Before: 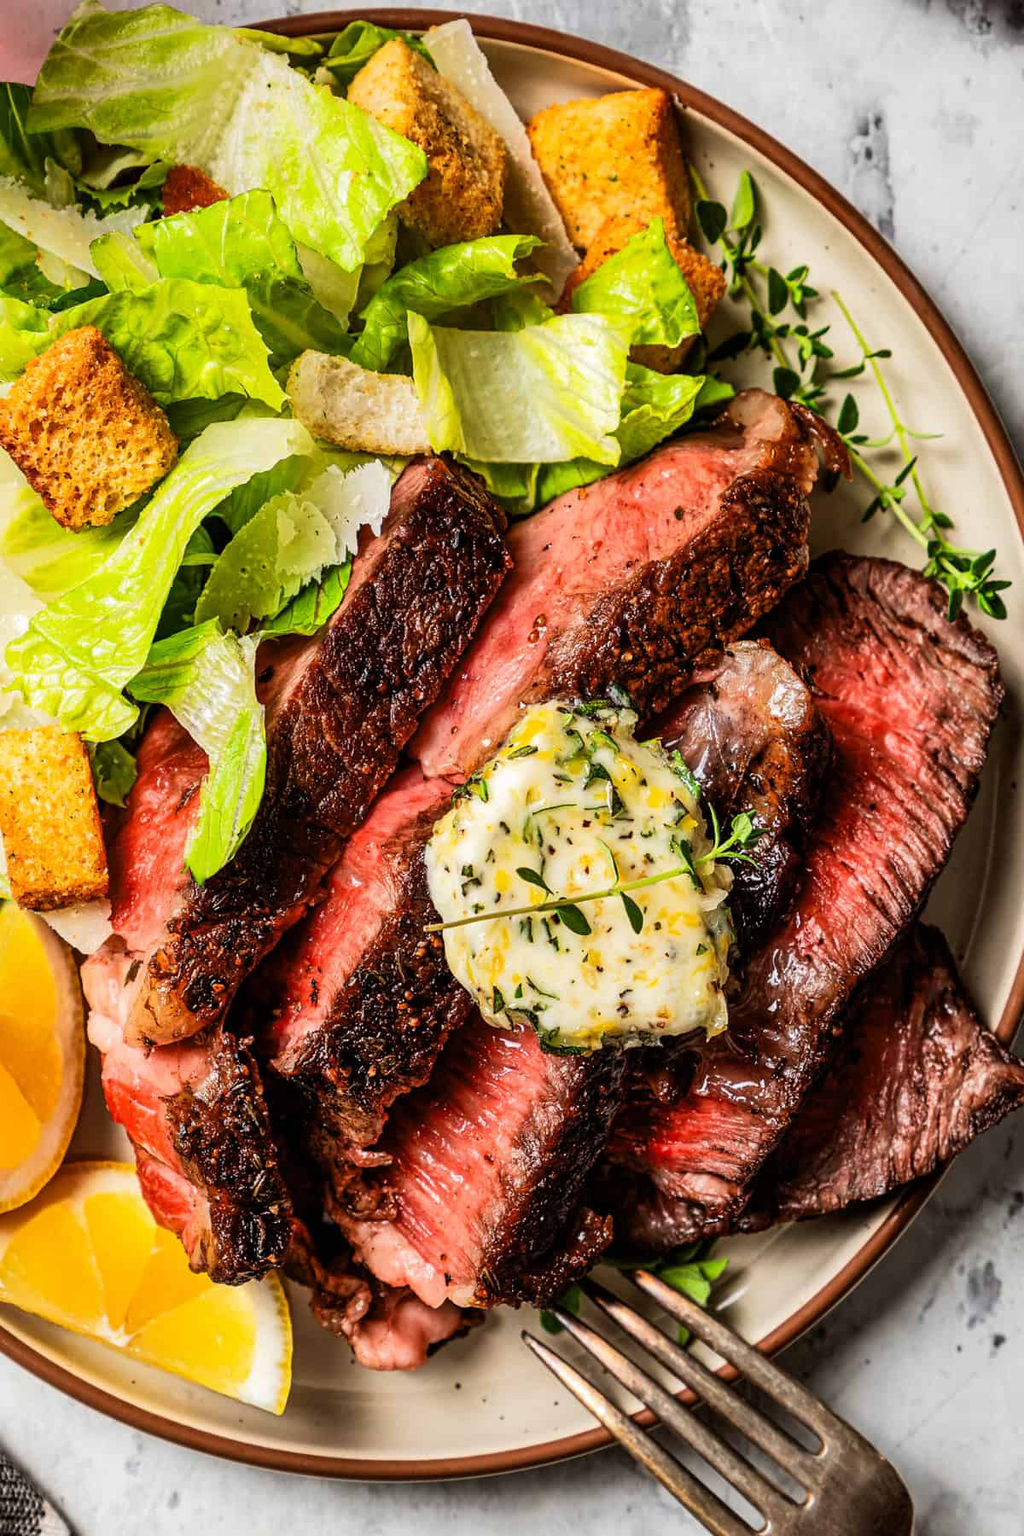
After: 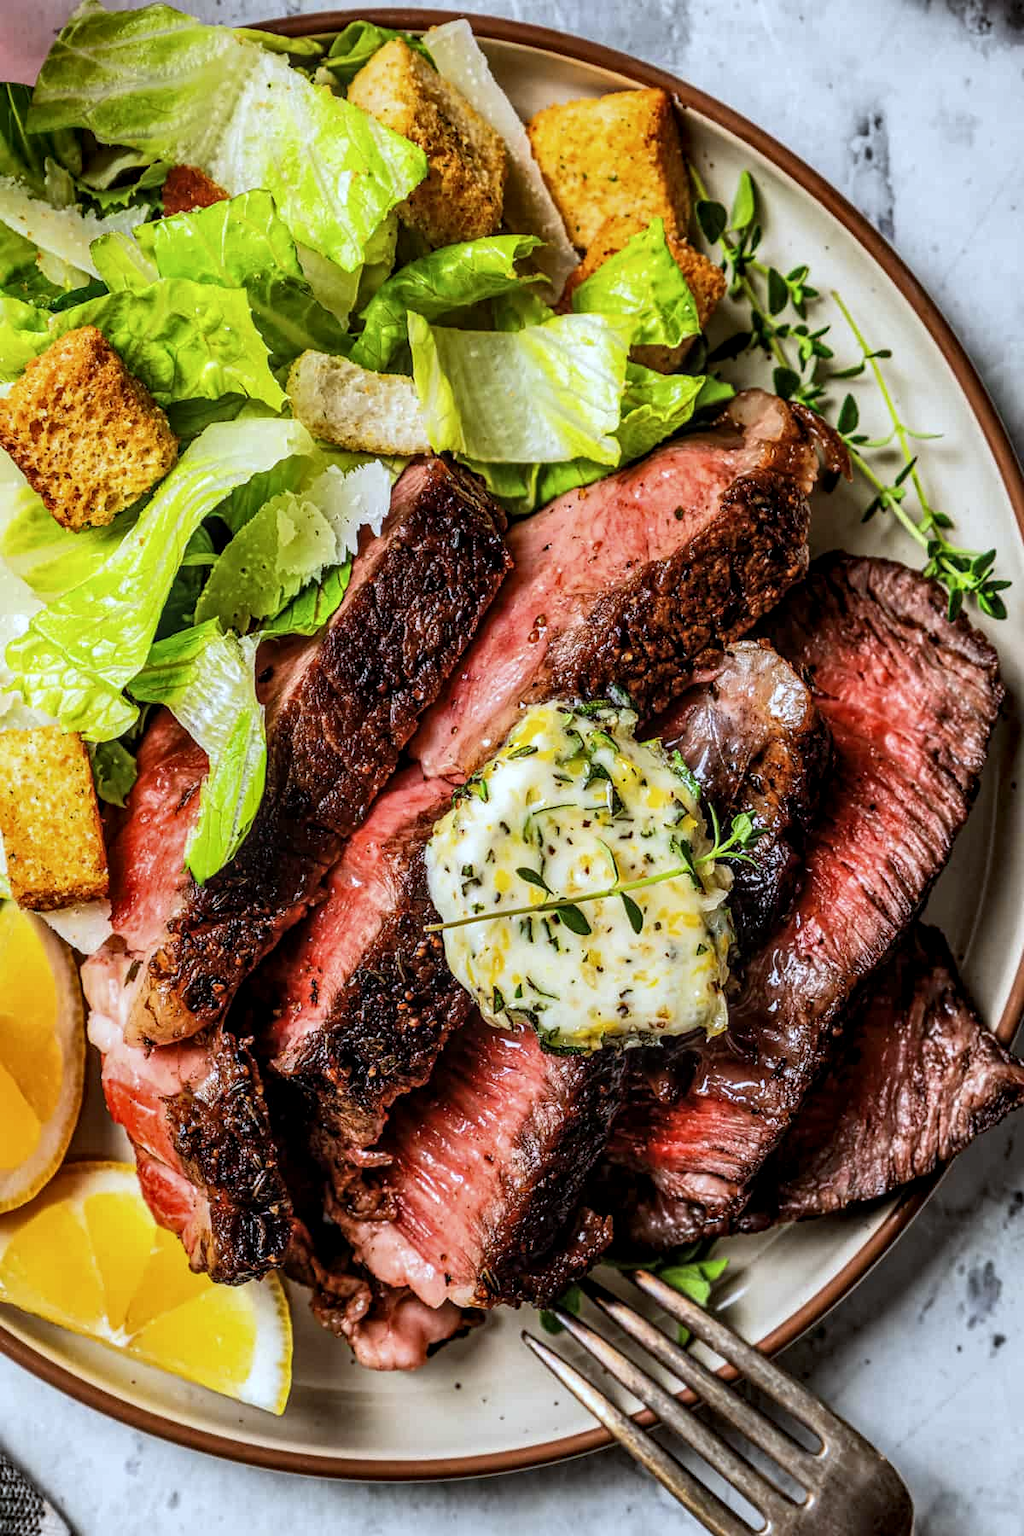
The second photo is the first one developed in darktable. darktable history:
exposure: black level correction 0, compensate exposure bias true, compensate highlight preservation false
white balance: red 0.924, blue 1.095
local contrast: detail 130%
contrast brightness saturation: saturation -0.05
